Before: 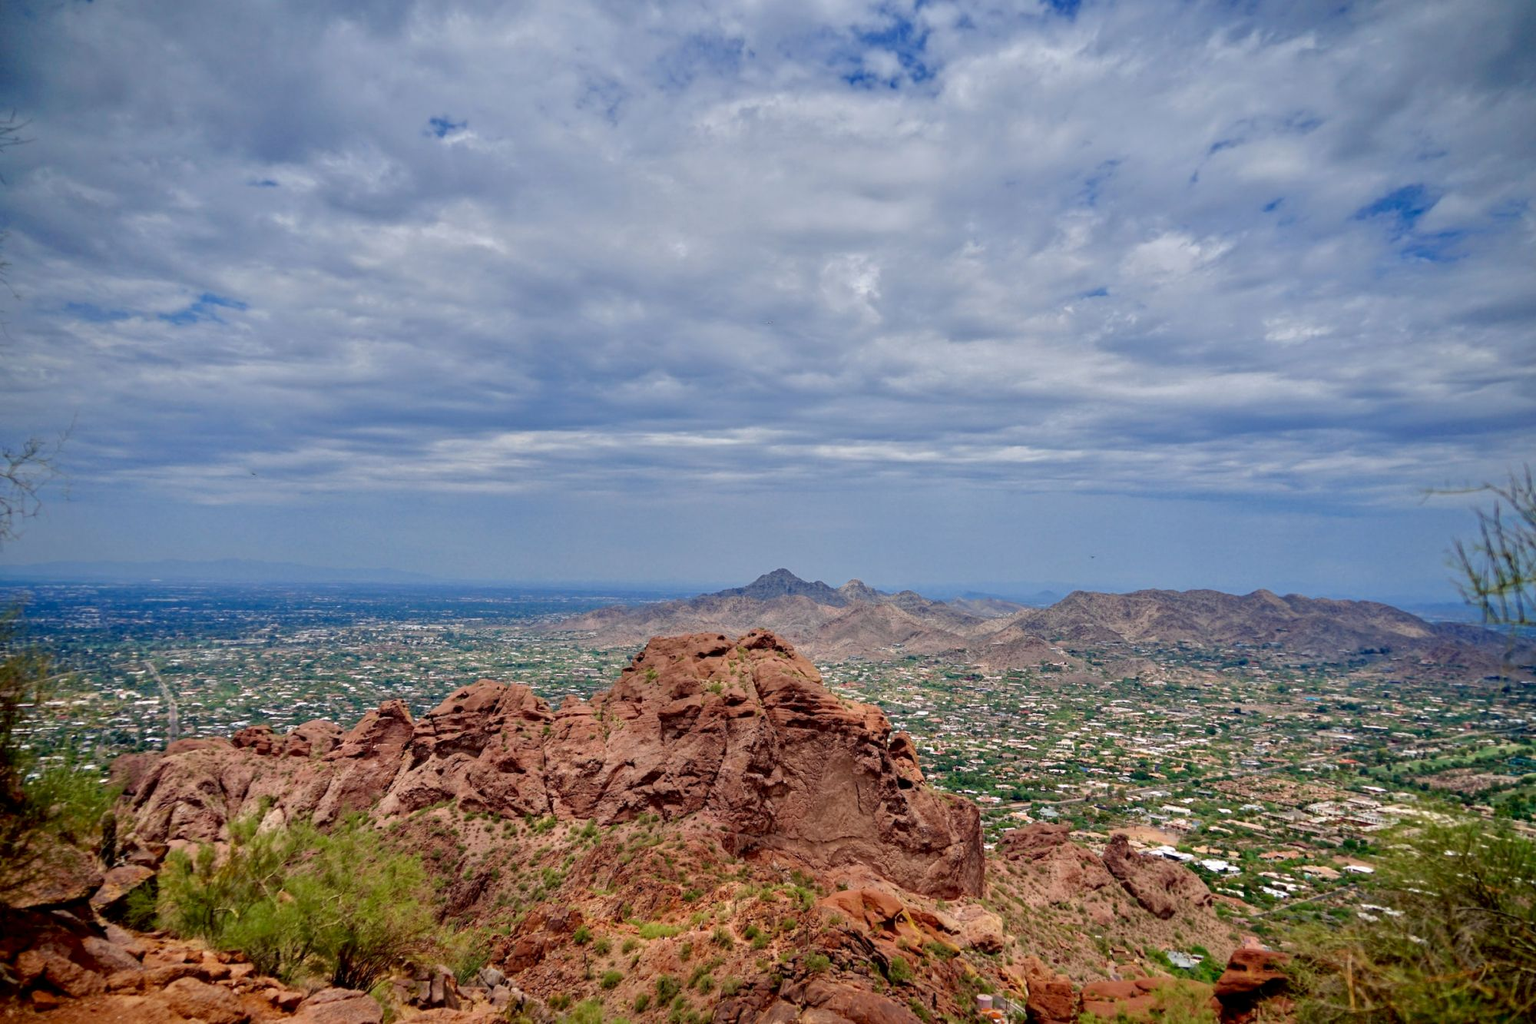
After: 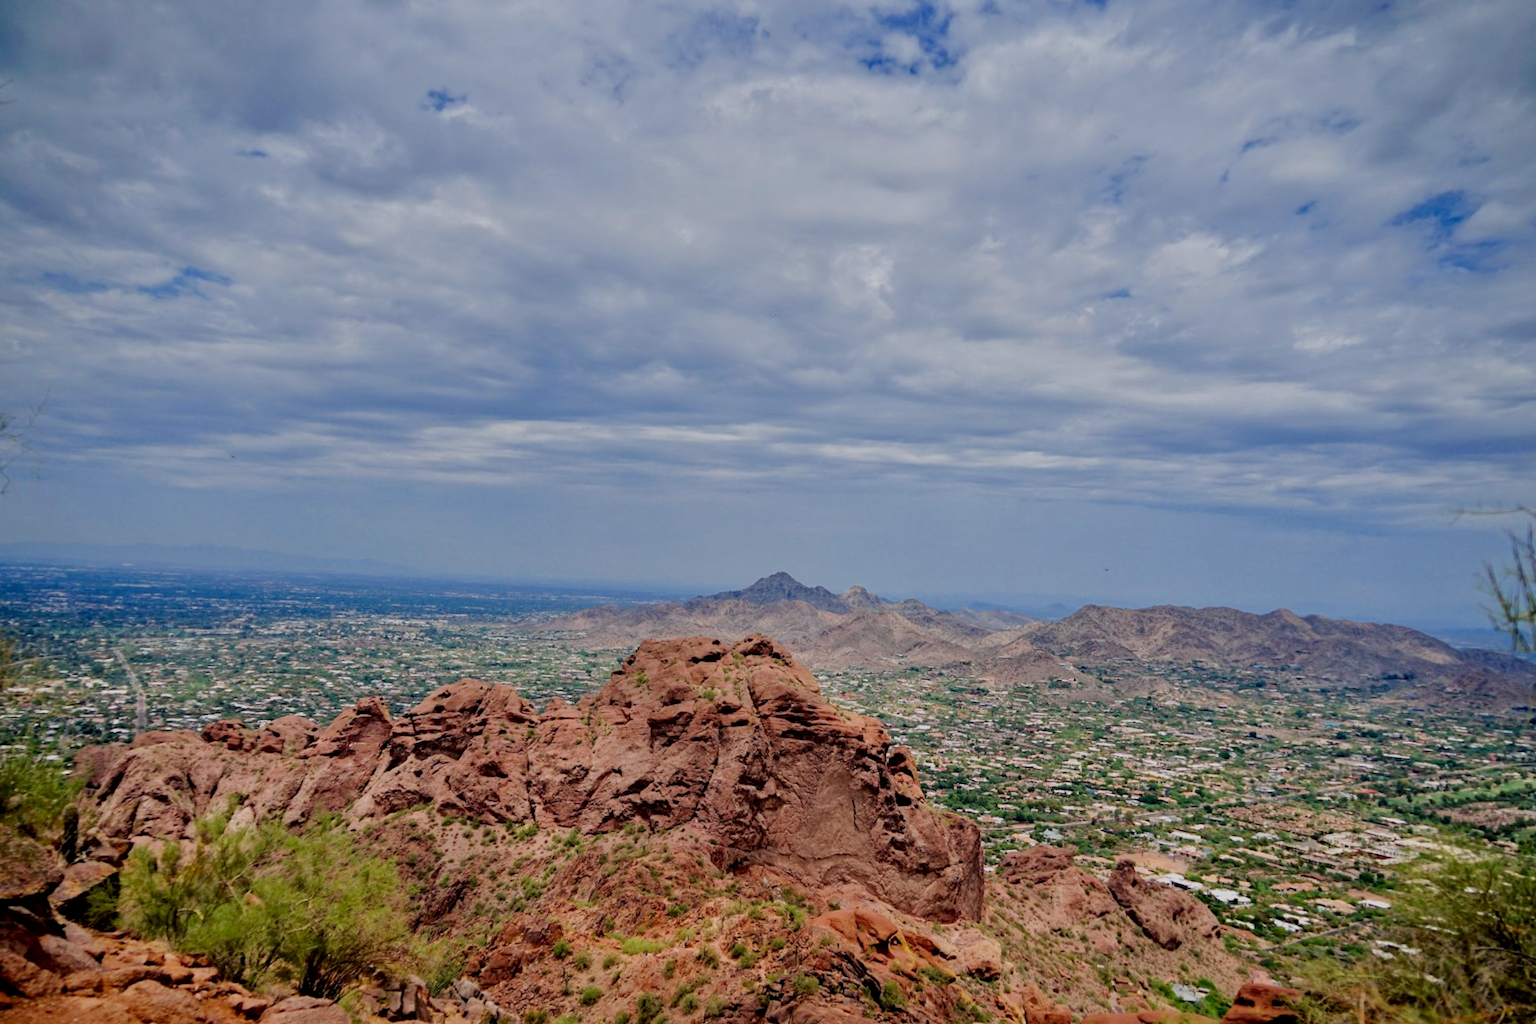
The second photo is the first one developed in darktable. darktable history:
filmic rgb: black relative exposure -7.65 EV, white relative exposure 4.56 EV, threshold 2.97 EV, hardness 3.61, contrast 0.994, enable highlight reconstruction true
crop and rotate: angle -1.72°
tone equalizer: mask exposure compensation -0.509 EV
